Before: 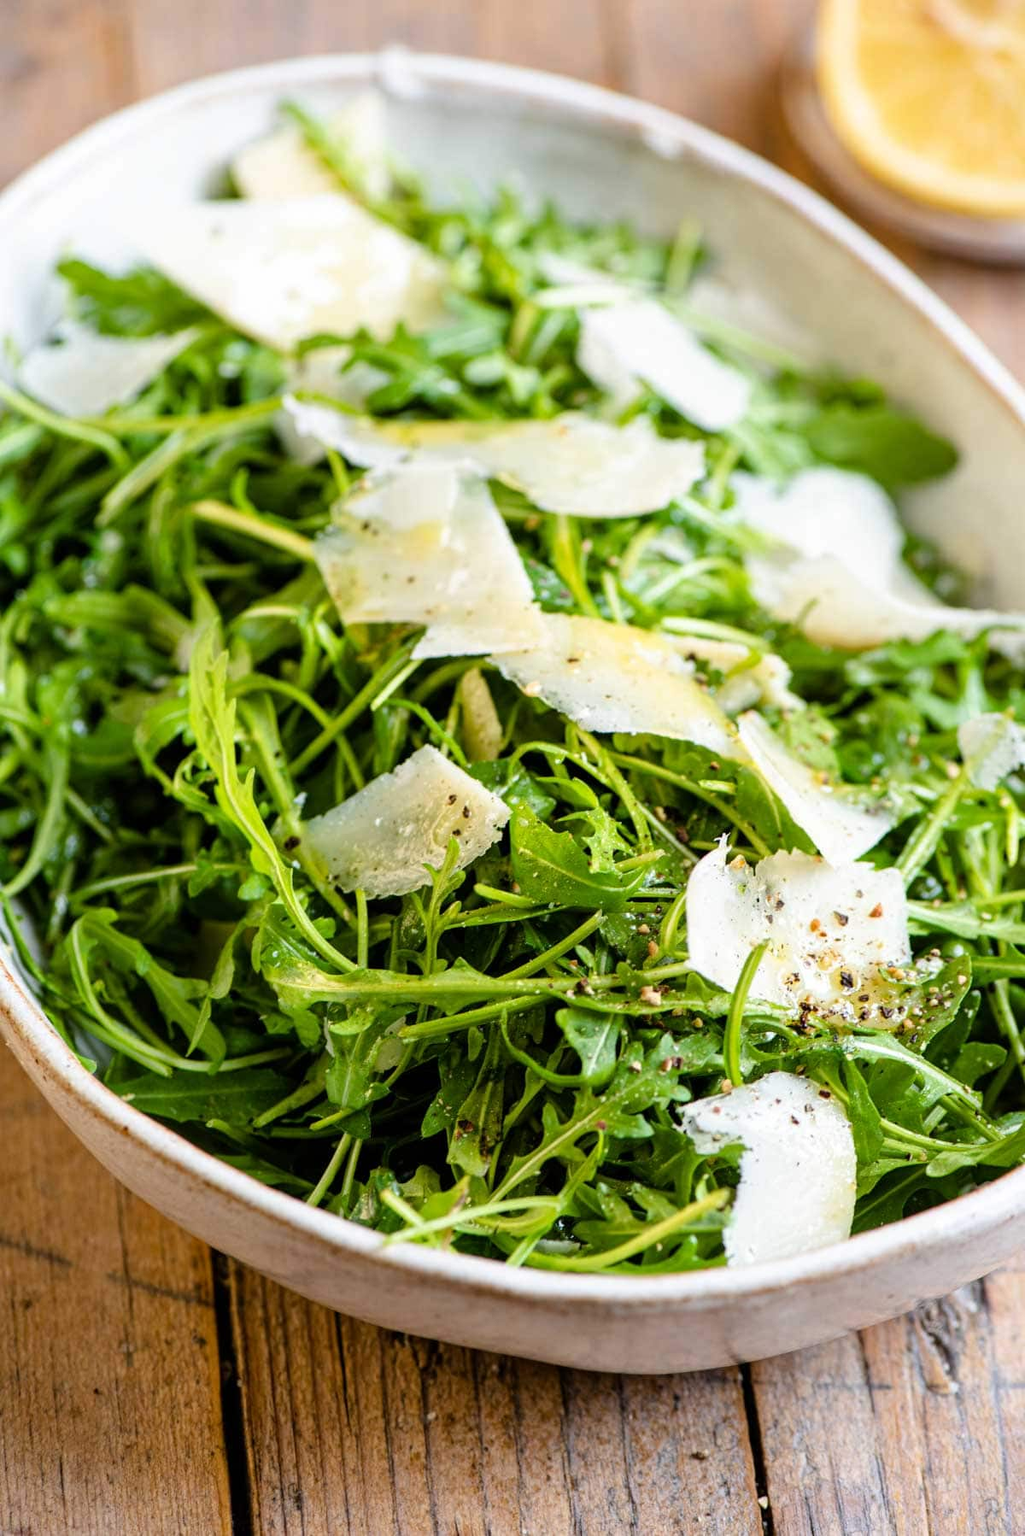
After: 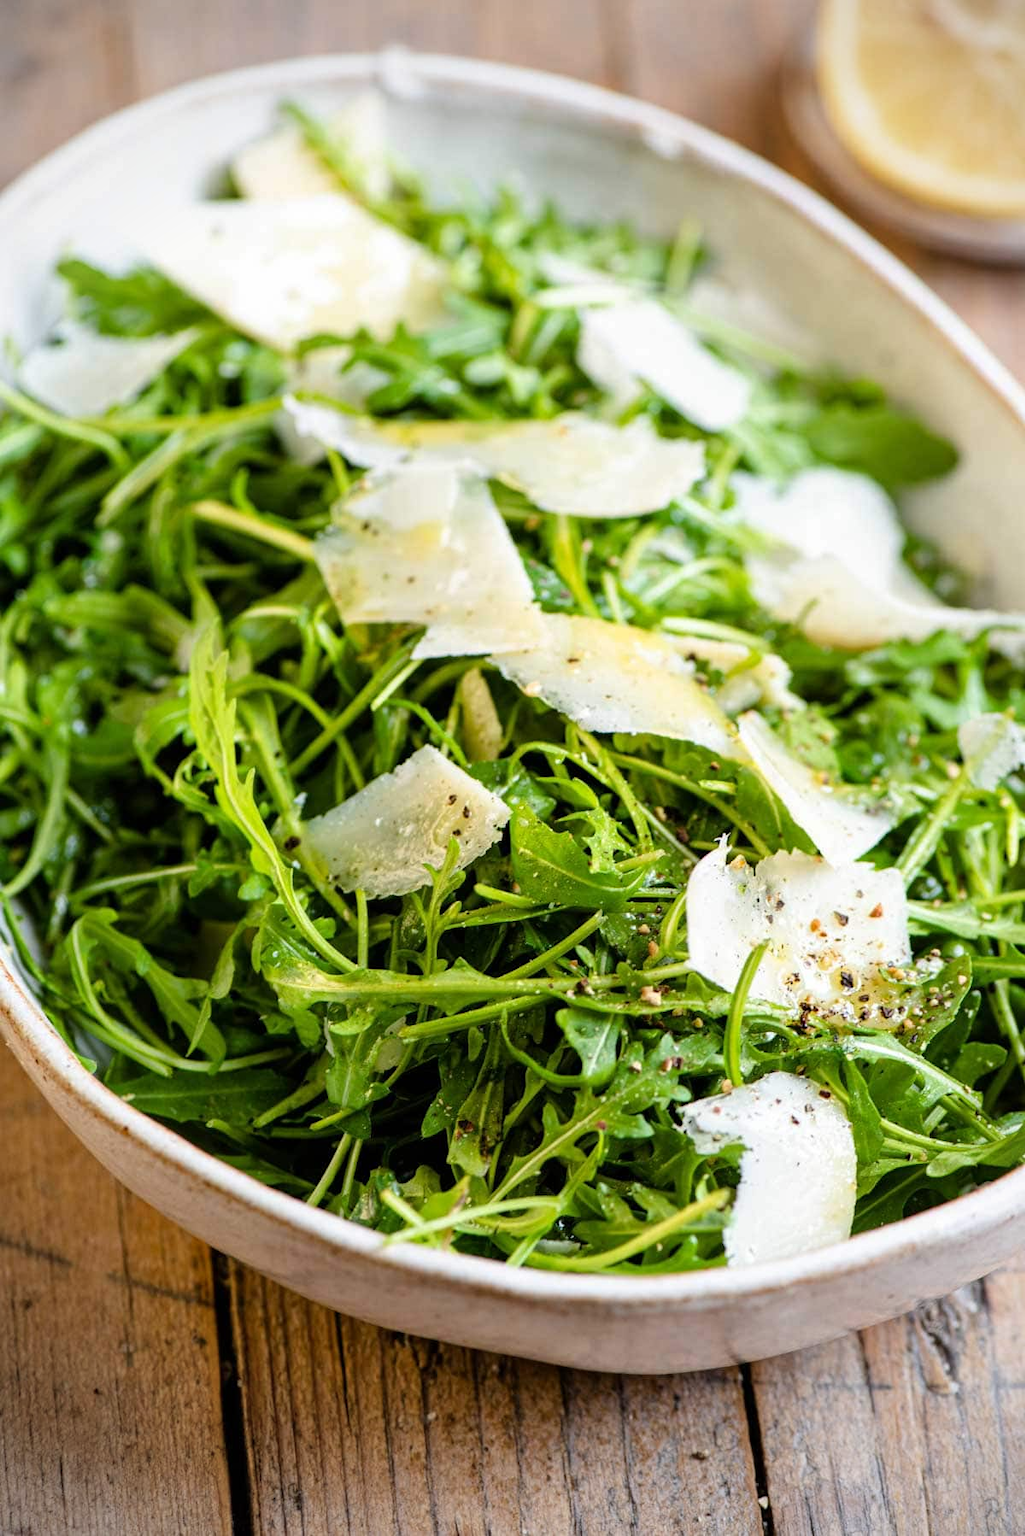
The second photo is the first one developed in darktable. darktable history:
vignetting: fall-off radius 45%, brightness -0.33
exposure: compensate highlight preservation false
